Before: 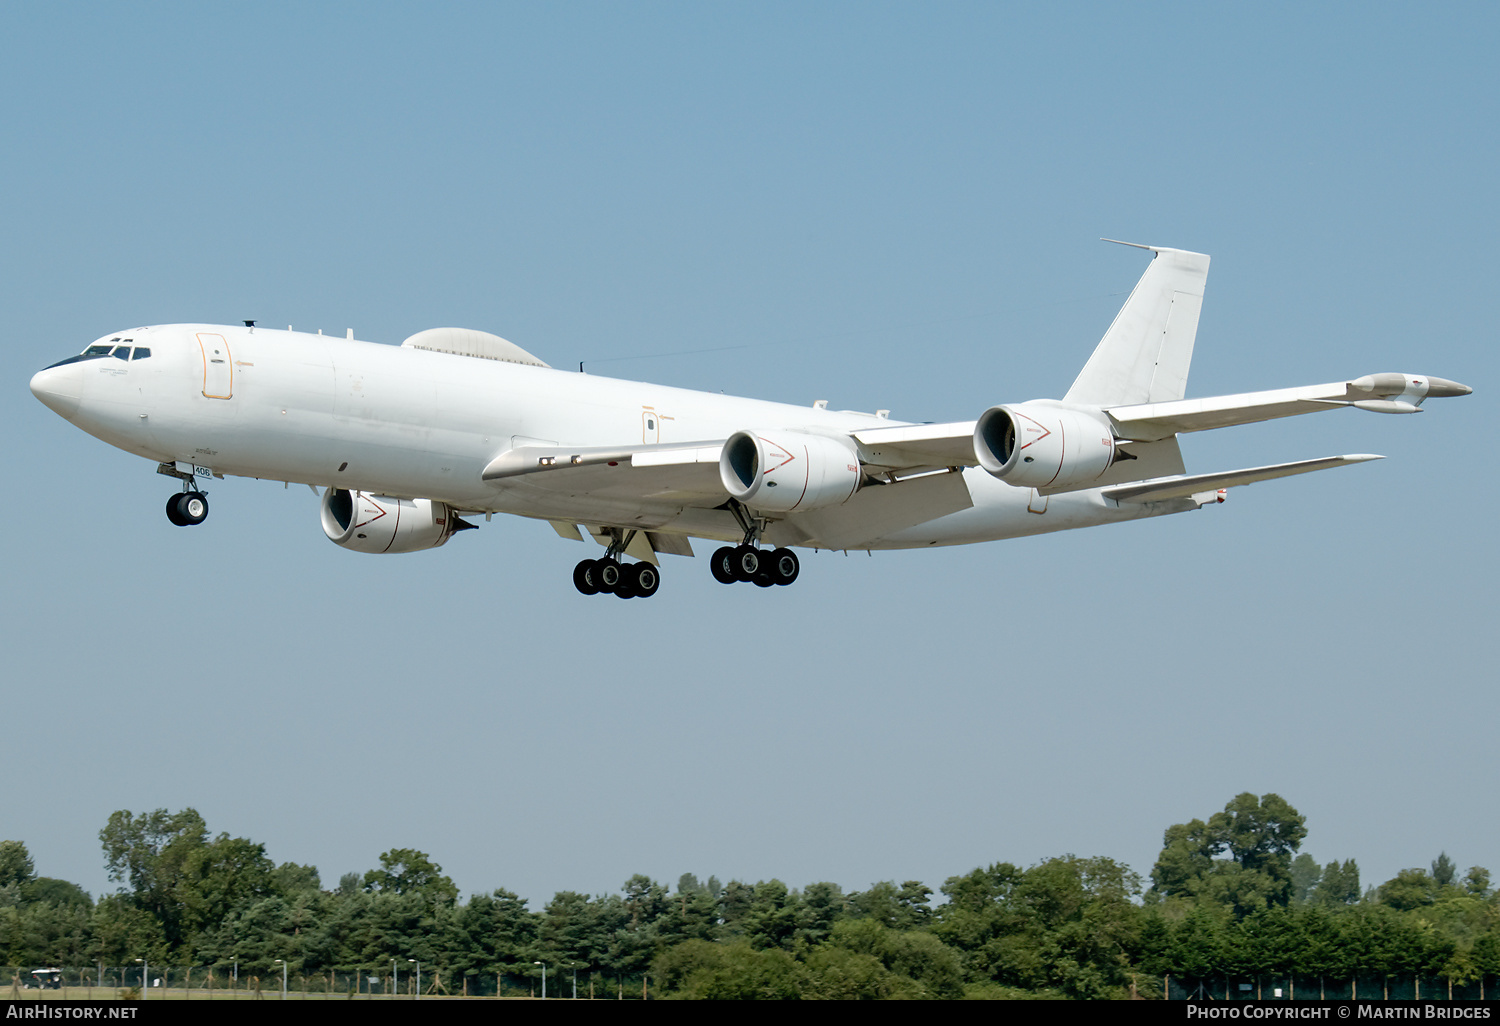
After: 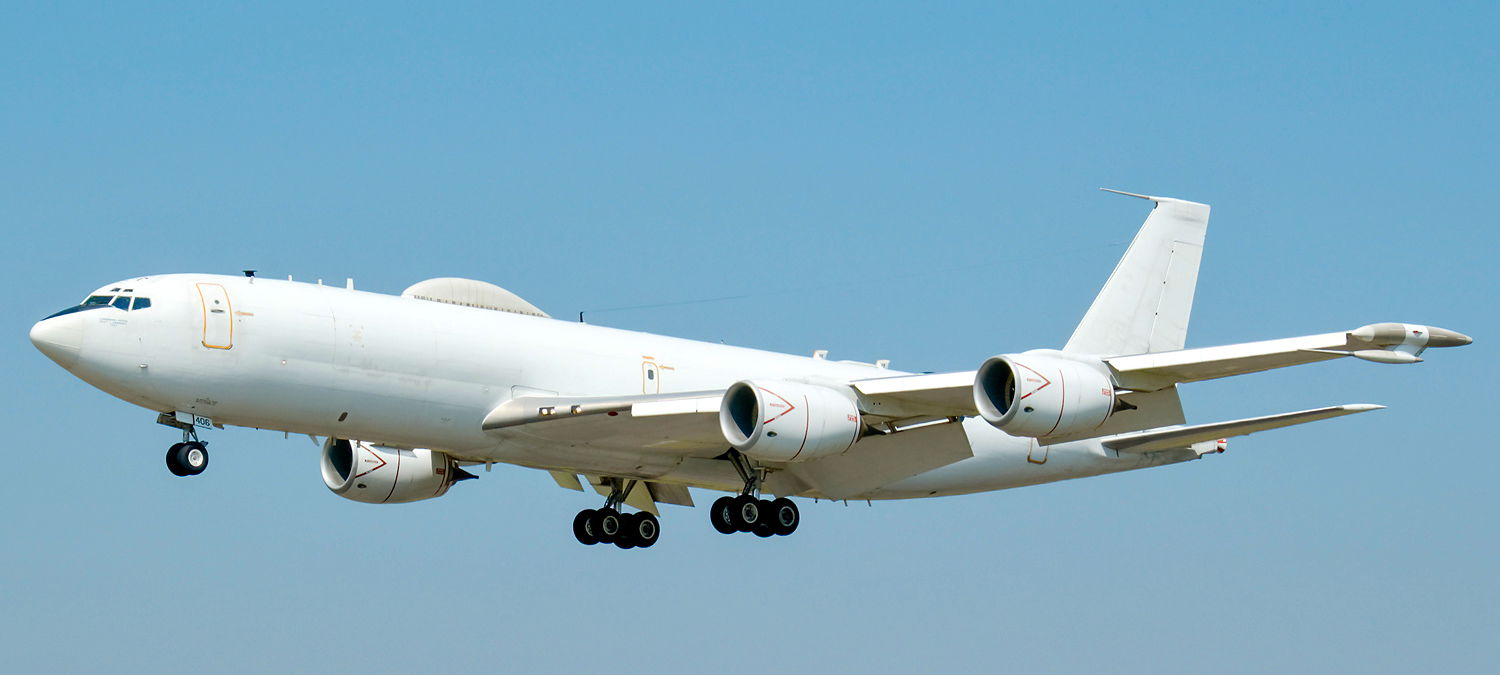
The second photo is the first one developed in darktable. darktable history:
crop and rotate: top 4.898%, bottom 29.229%
local contrast: mode bilateral grid, contrast 19, coarseness 50, detail 119%, midtone range 0.2
color balance rgb: linear chroma grading › global chroma 14.486%, perceptual saturation grading › global saturation 25.164%, global vibrance 20%
